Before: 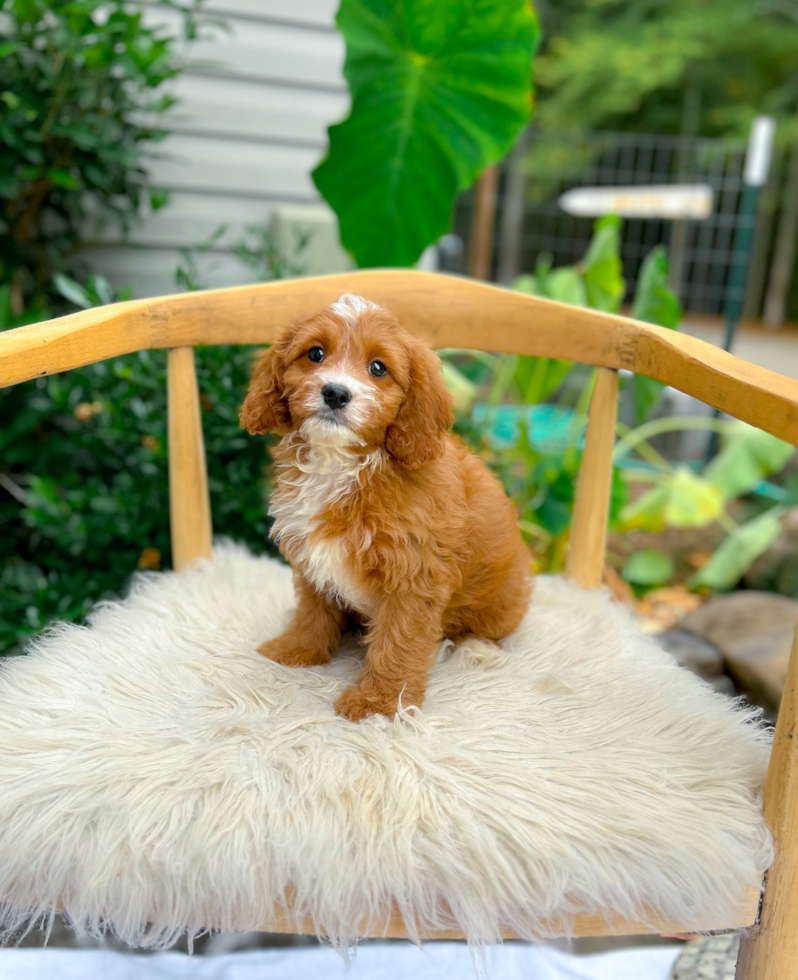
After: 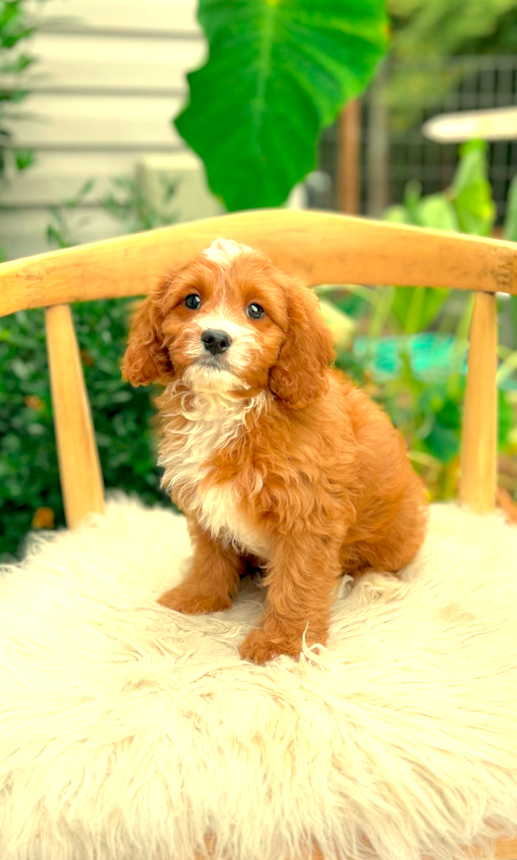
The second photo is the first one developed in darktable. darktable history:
white balance: red 1.08, blue 0.791
rotate and perspective: rotation -4.57°, crop left 0.054, crop right 0.944, crop top 0.087, crop bottom 0.914
crop and rotate: left 13.342%, right 19.991%
tone equalizer: -8 EV 0.25 EV, -7 EV 0.417 EV, -6 EV 0.417 EV, -5 EV 0.25 EV, -3 EV -0.25 EV, -2 EV -0.417 EV, -1 EV -0.417 EV, +0 EV -0.25 EV, edges refinement/feathering 500, mask exposure compensation -1.57 EV, preserve details guided filter
exposure: black level correction 0.001, exposure 0.955 EV, compensate exposure bias true, compensate highlight preservation false
